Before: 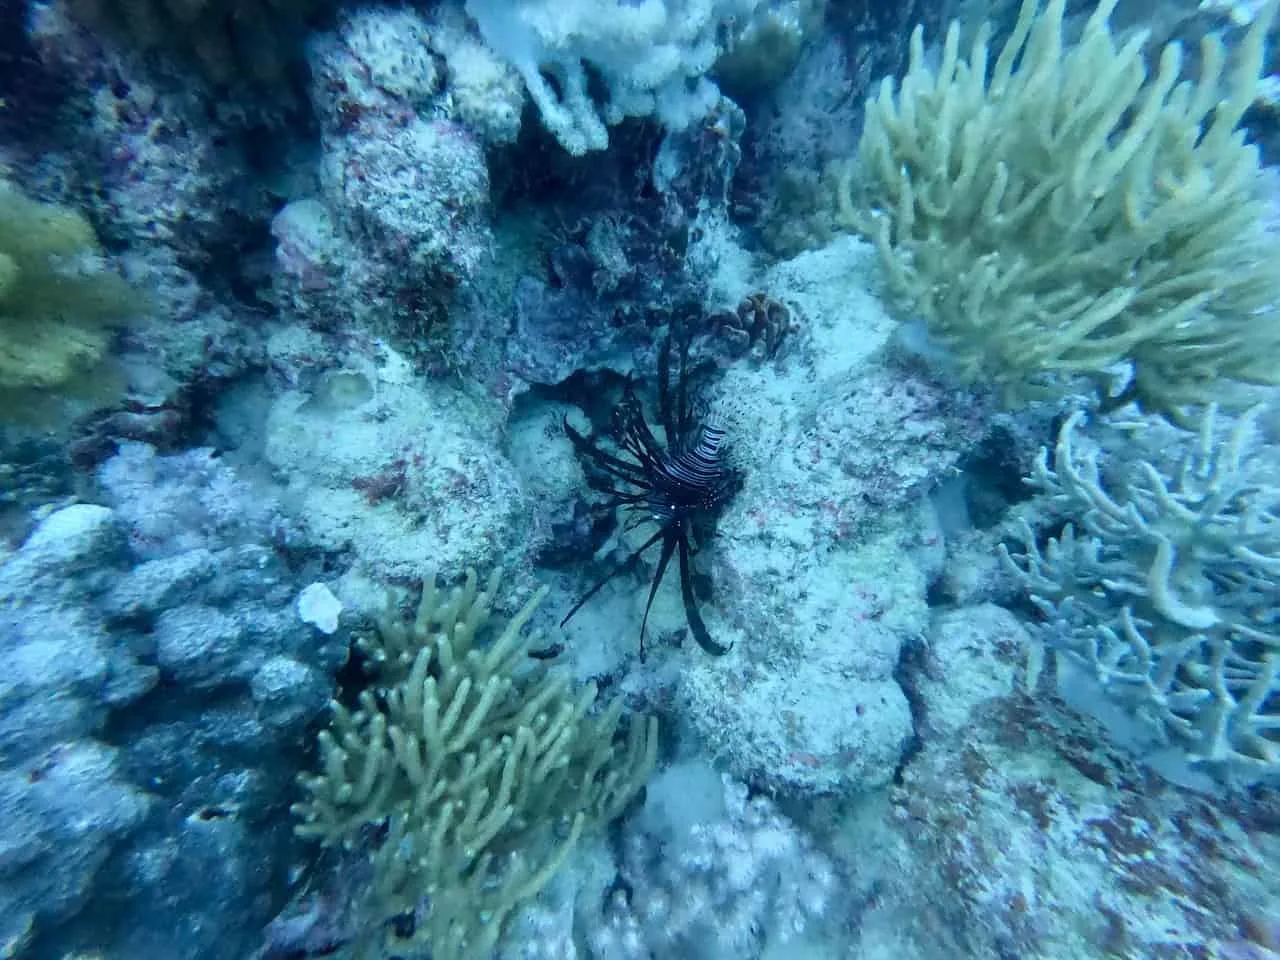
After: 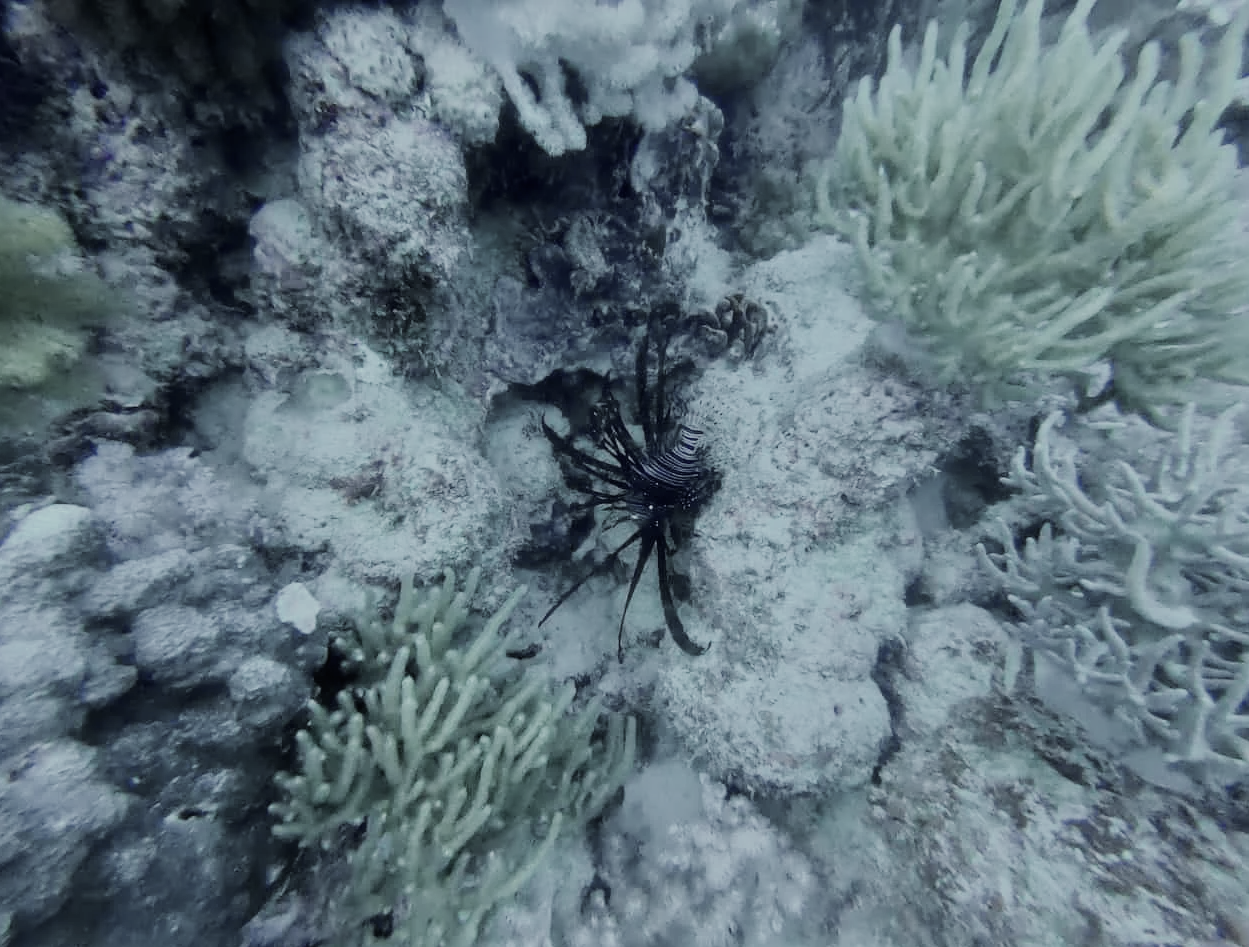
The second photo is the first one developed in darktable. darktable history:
bloom: on, module defaults
filmic rgb: black relative exposure -7.15 EV, white relative exposure 5.36 EV, hardness 3.02
crop and rotate: left 1.774%, right 0.633%, bottom 1.28%
color zones: curves: ch0 [(0, 0.48) (0.209, 0.398) (0.305, 0.332) (0.429, 0.493) (0.571, 0.5) (0.714, 0.5) (0.857, 0.5) (1, 0.48)]; ch1 [(0, 0.736) (0.143, 0.625) (0.225, 0.371) (0.429, 0.256) (0.571, 0.241) (0.714, 0.213) (0.857, 0.48) (1, 0.736)]; ch2 [(0, 0.448) (0.143, 0.498) (0.286, 0.5) (0.429, 0.5) (0.571, 0.5) (0.714, 0.5) (0.857, 0.5) (1, 0.448)]
